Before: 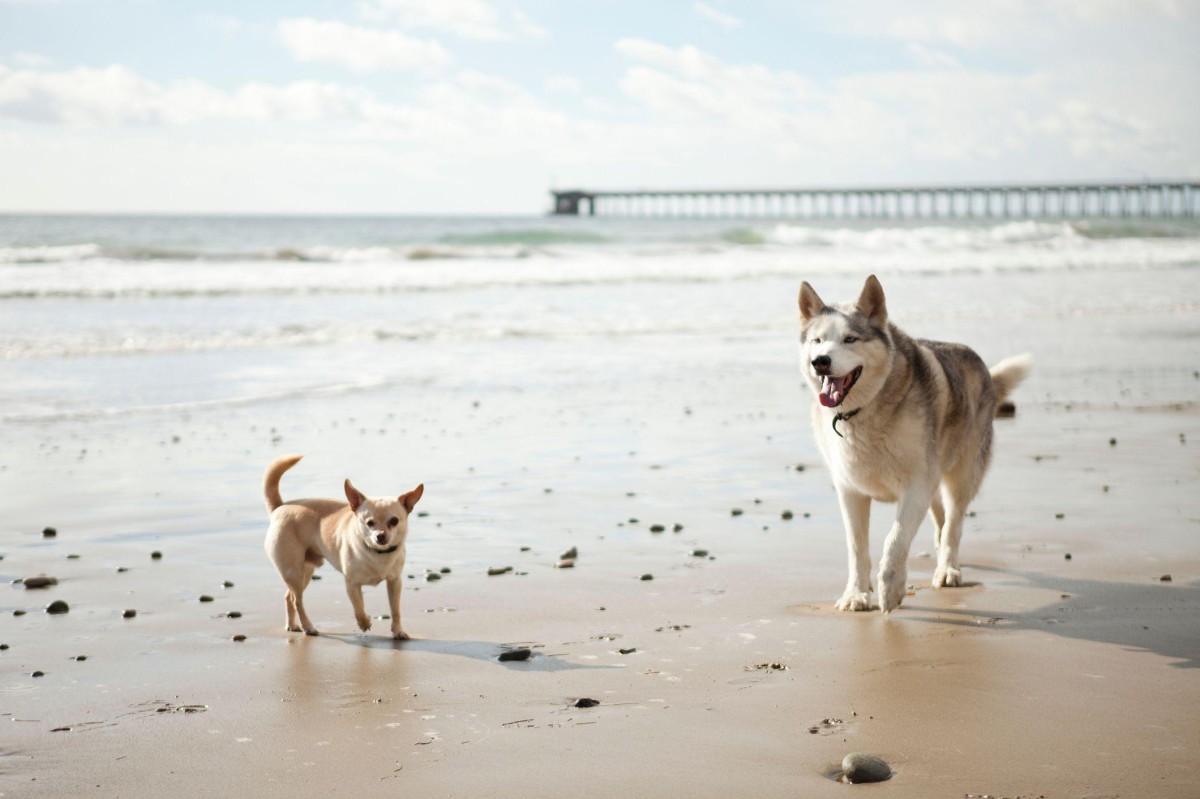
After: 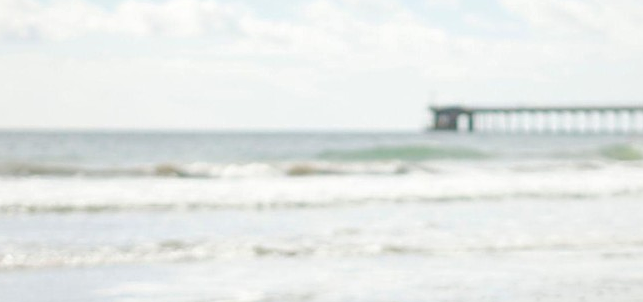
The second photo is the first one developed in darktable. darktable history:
tone curve: curves: ch0 [(0, 0) (0.004, 0.008) (0.077, 0.156) (0.169, 0.29) (0.774, 0.774) (1, 1)], color space Lab, linked channels, preserve colors none
sharpen: on, module defaults
crop: left 10.121%, top 10.631%, right 36.218%, bottom 51.526%
